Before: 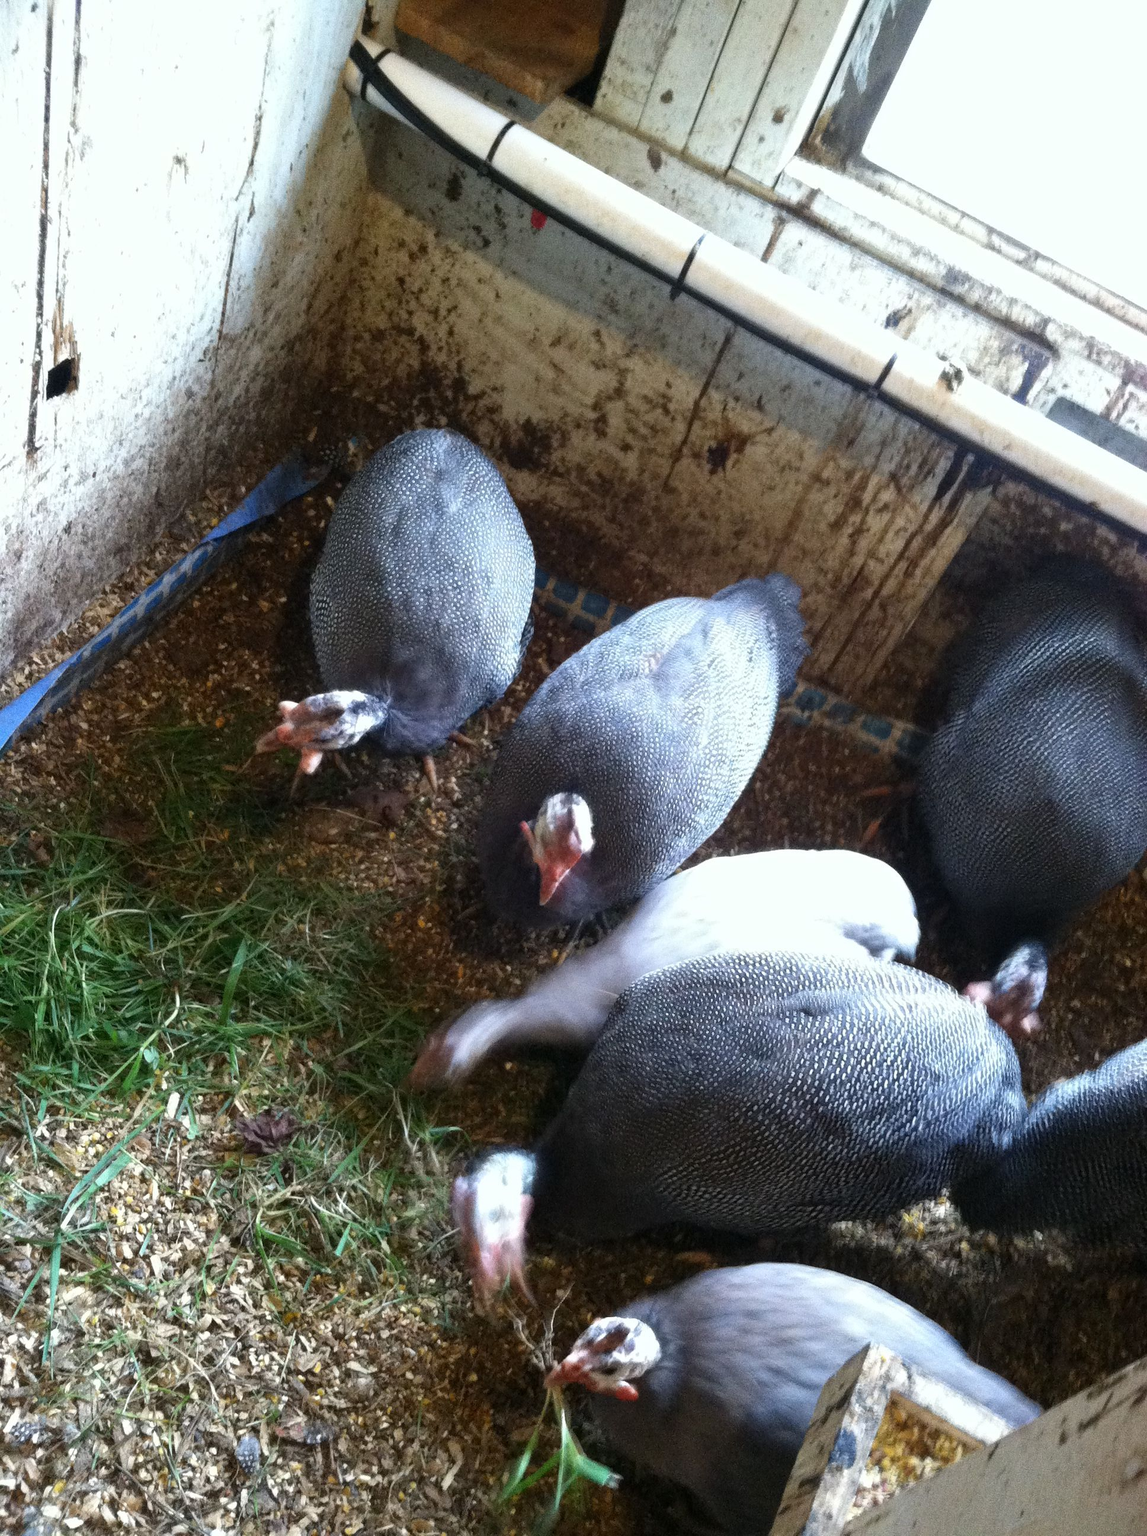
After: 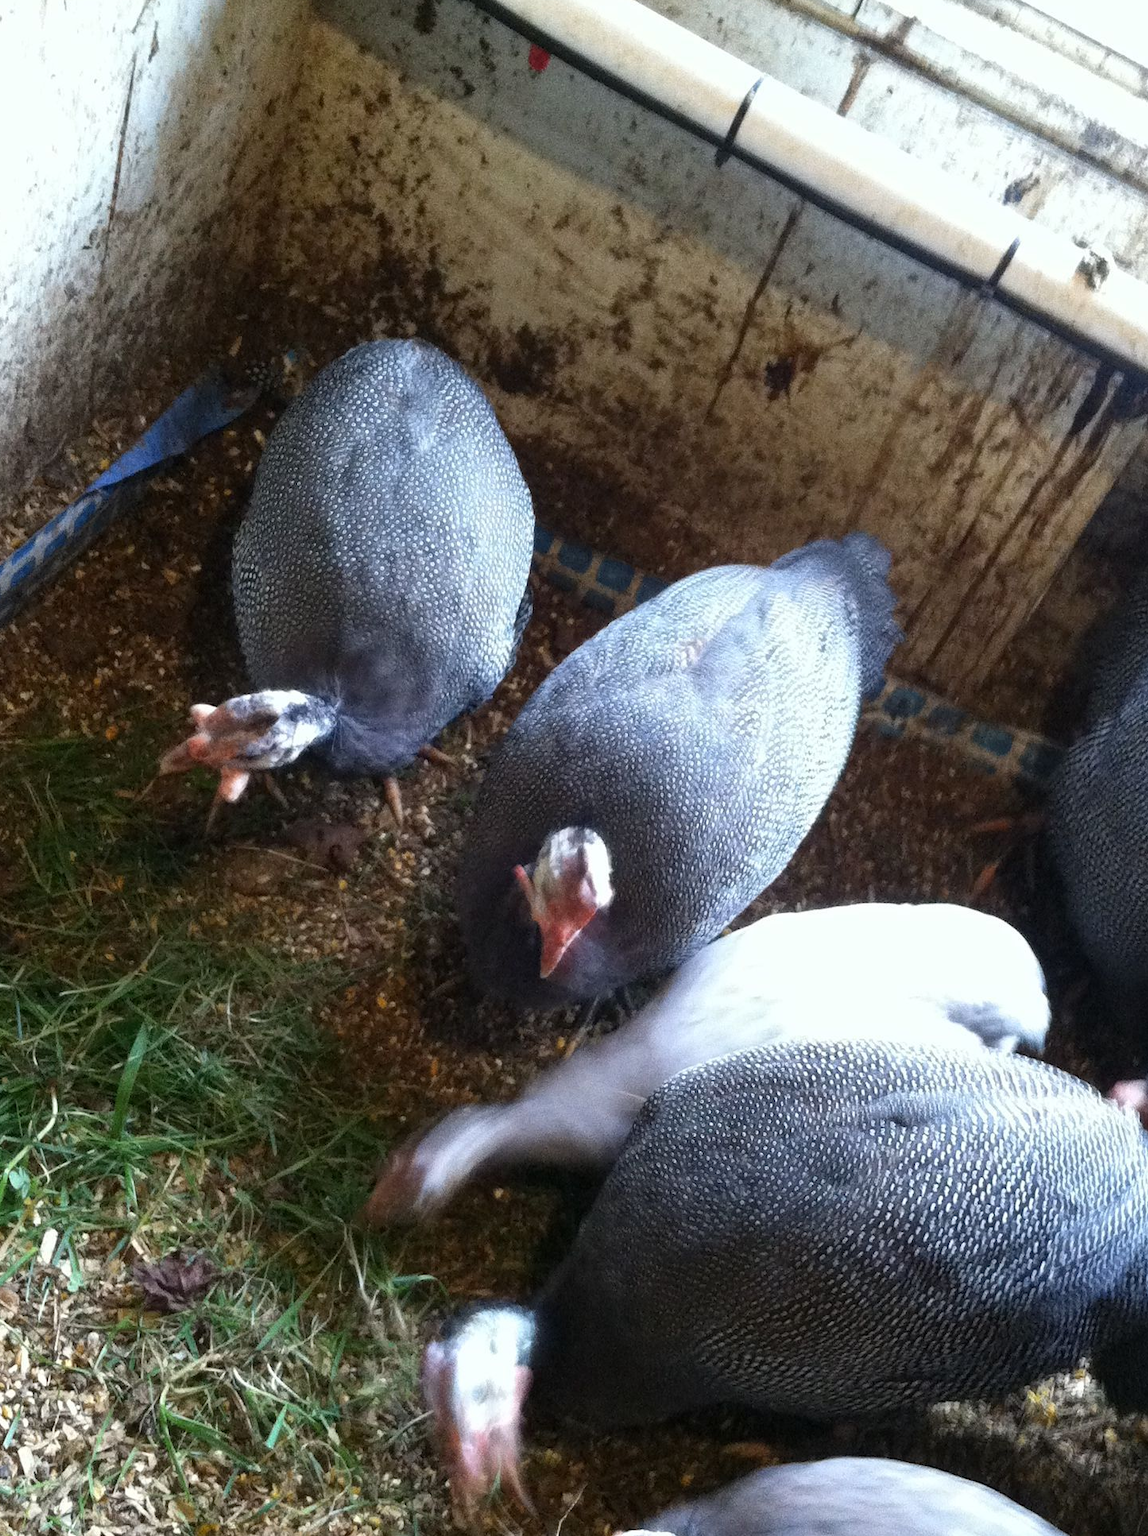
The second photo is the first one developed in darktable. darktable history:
crop and rotate: left 11.933%, top 11.477%, right 13.389%, bottom 13.919%
